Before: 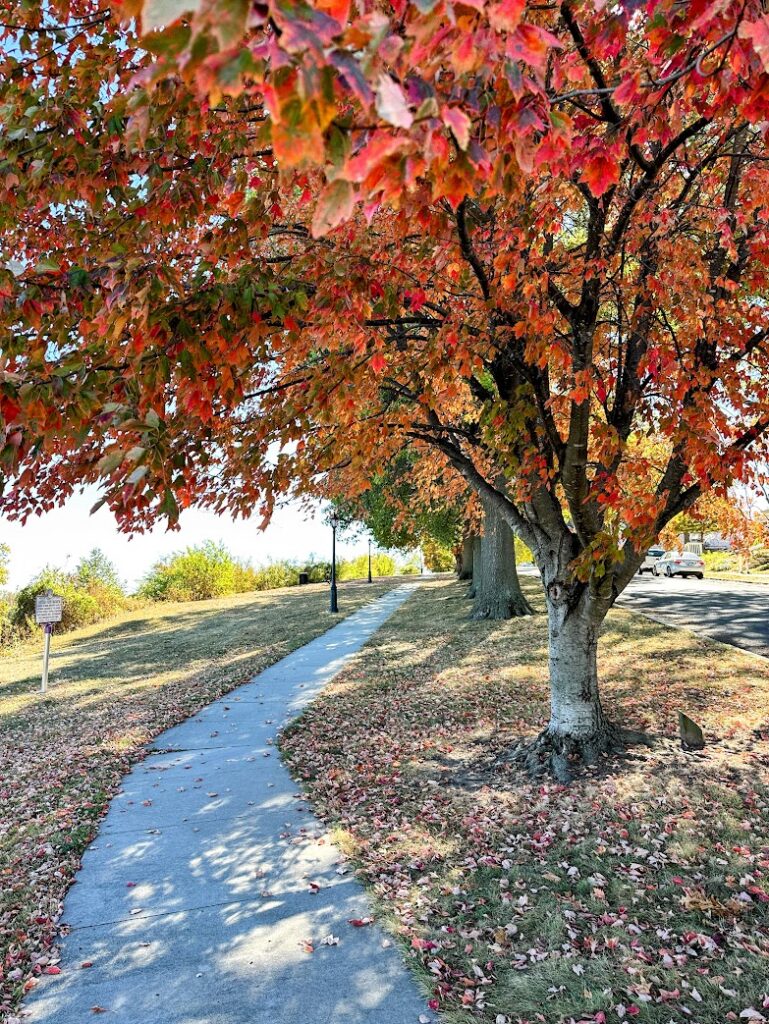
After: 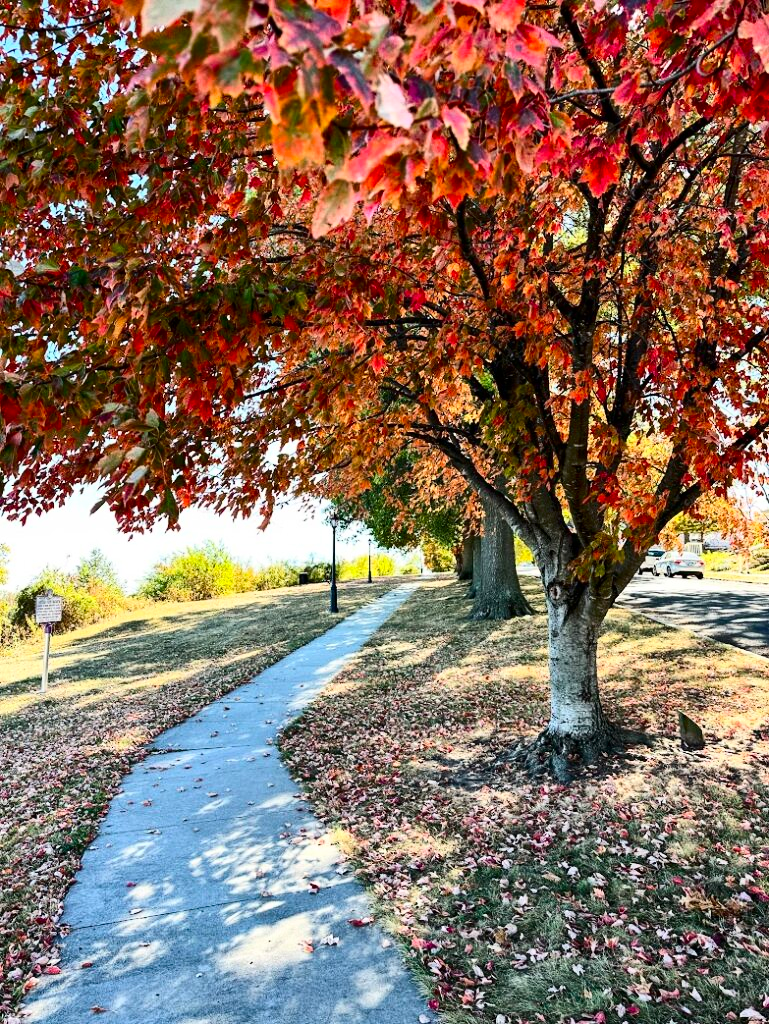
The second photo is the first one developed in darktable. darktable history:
contrast brightness saturation: contrast 0.283
